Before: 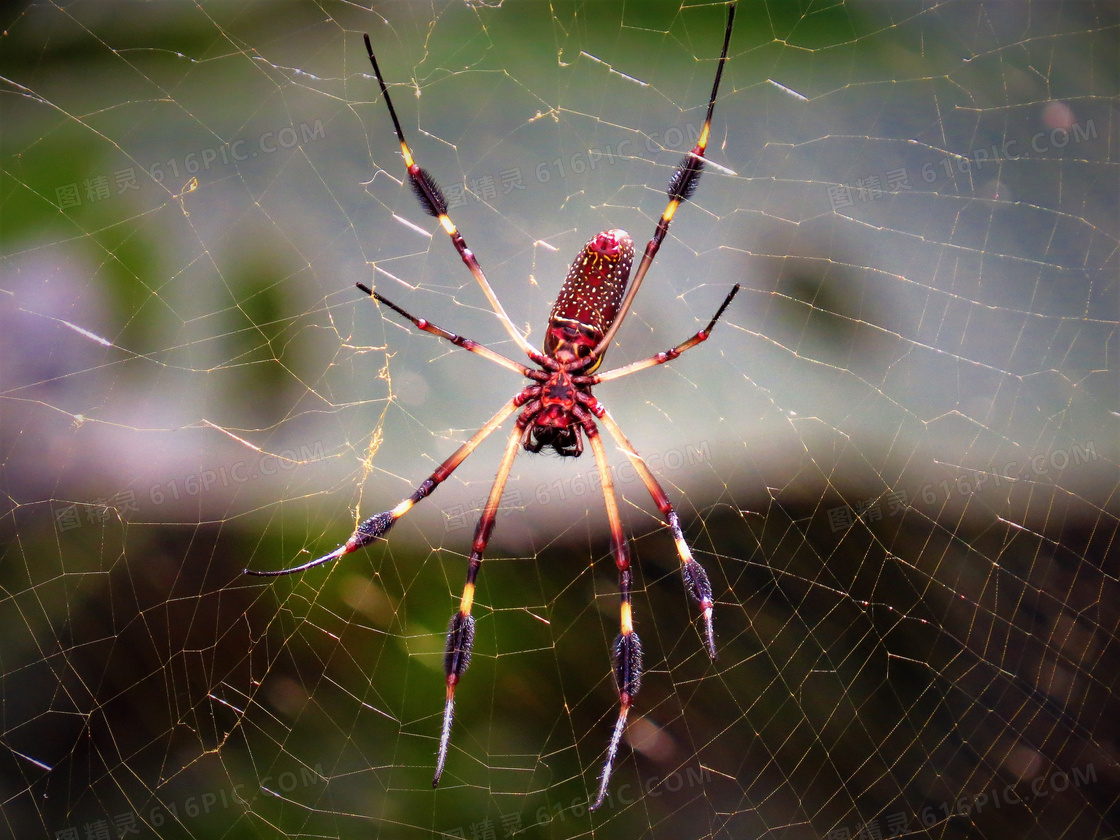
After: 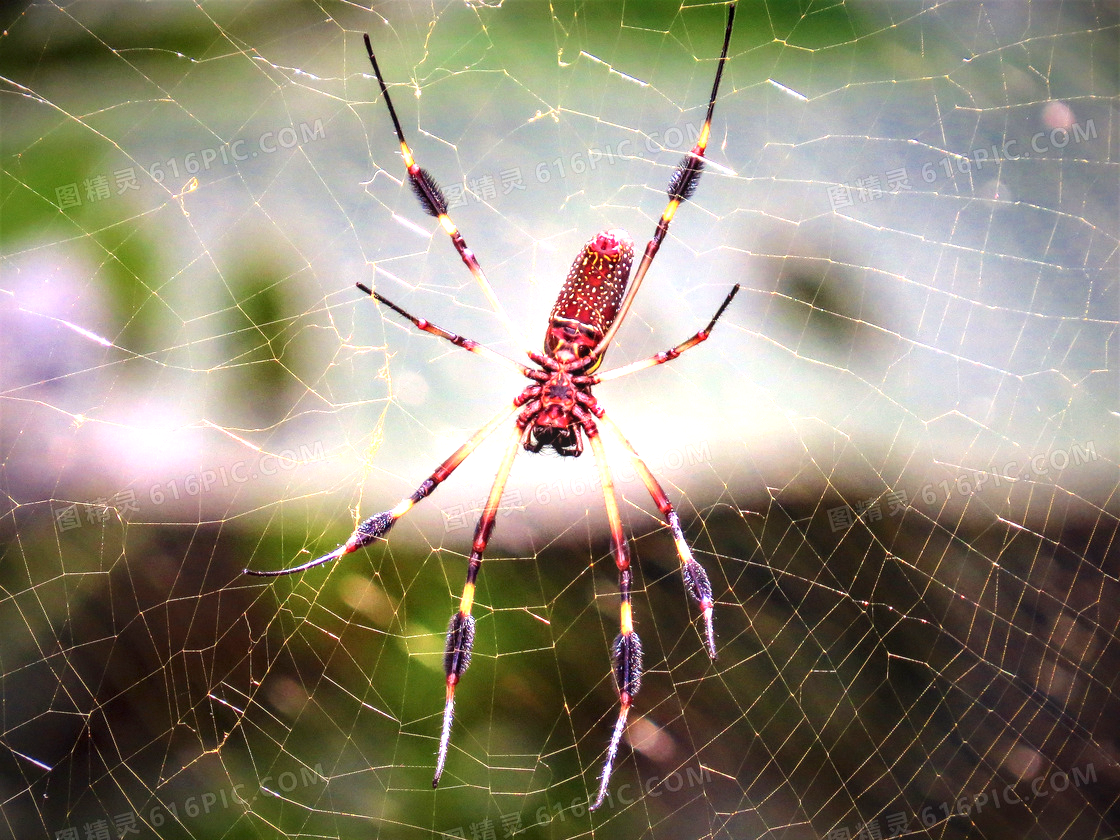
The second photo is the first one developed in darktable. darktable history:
contrast brightness saturation: contrast 0.15, brightness 0.05
local contrast: on, module defaults
exposure: black level correction 0, exposure 1.1 EV, compensate highlight preservation false
